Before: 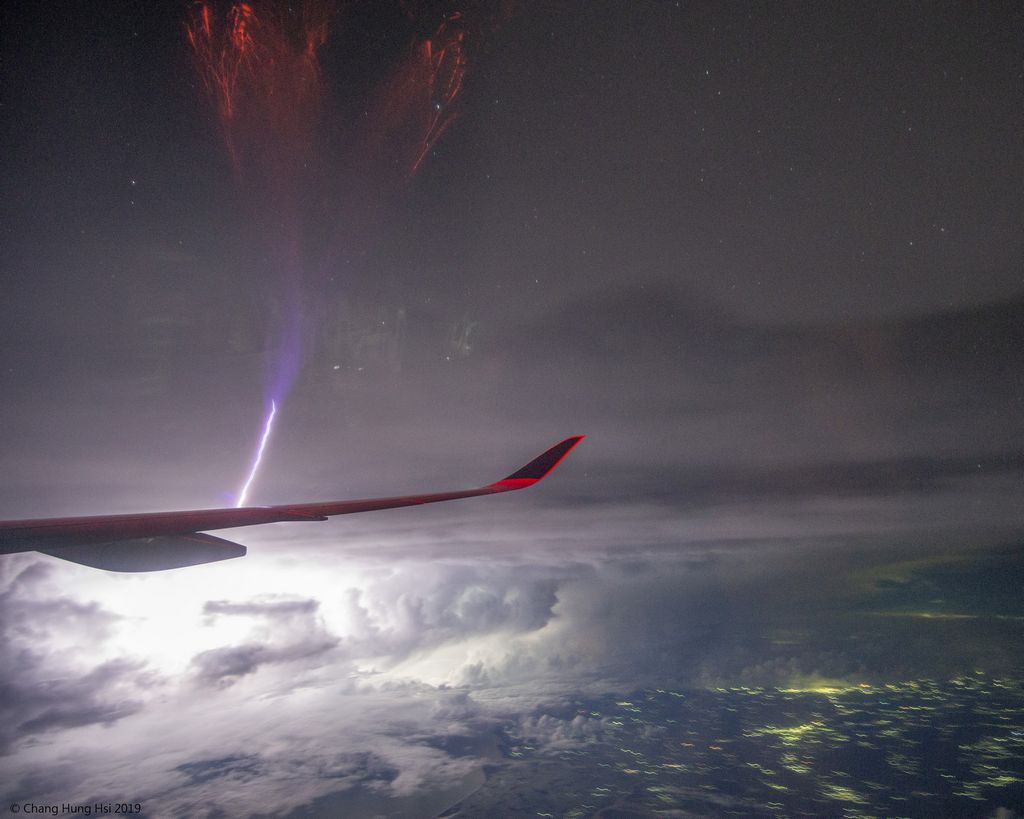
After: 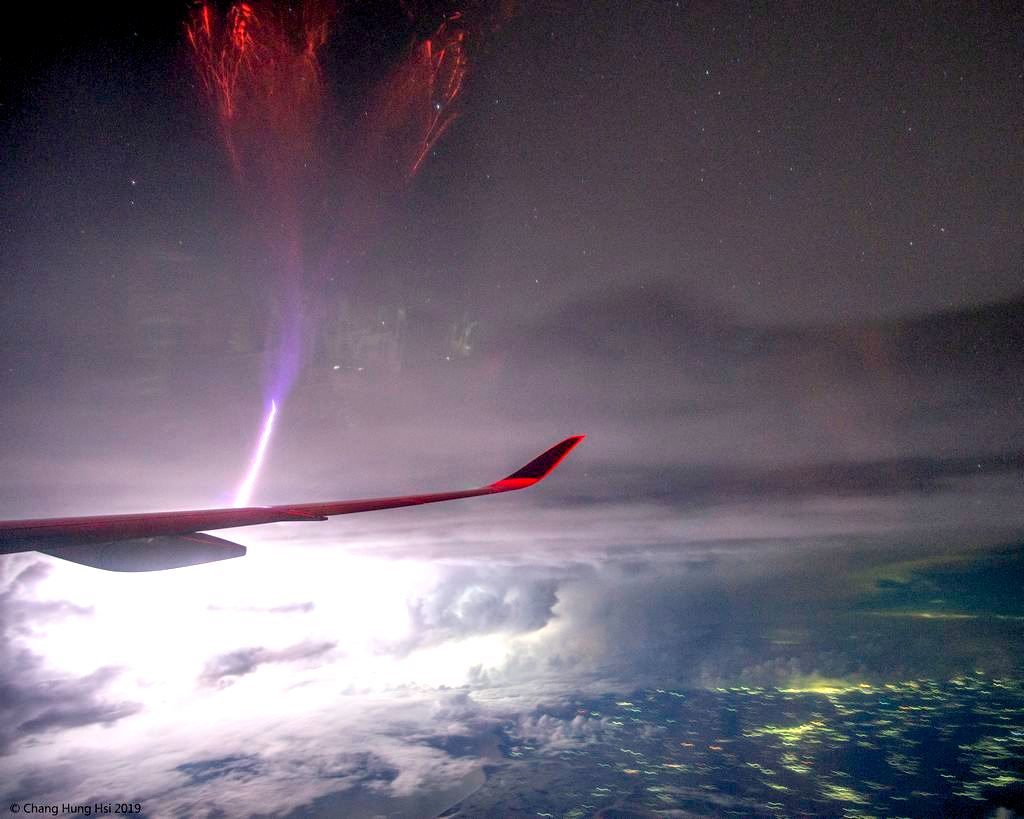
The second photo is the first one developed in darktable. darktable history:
exposure: black level correction 0.009, exposure -0.167 EV, compensate highlight preservation false
levels: levels [0, 0.374, 0.749]
